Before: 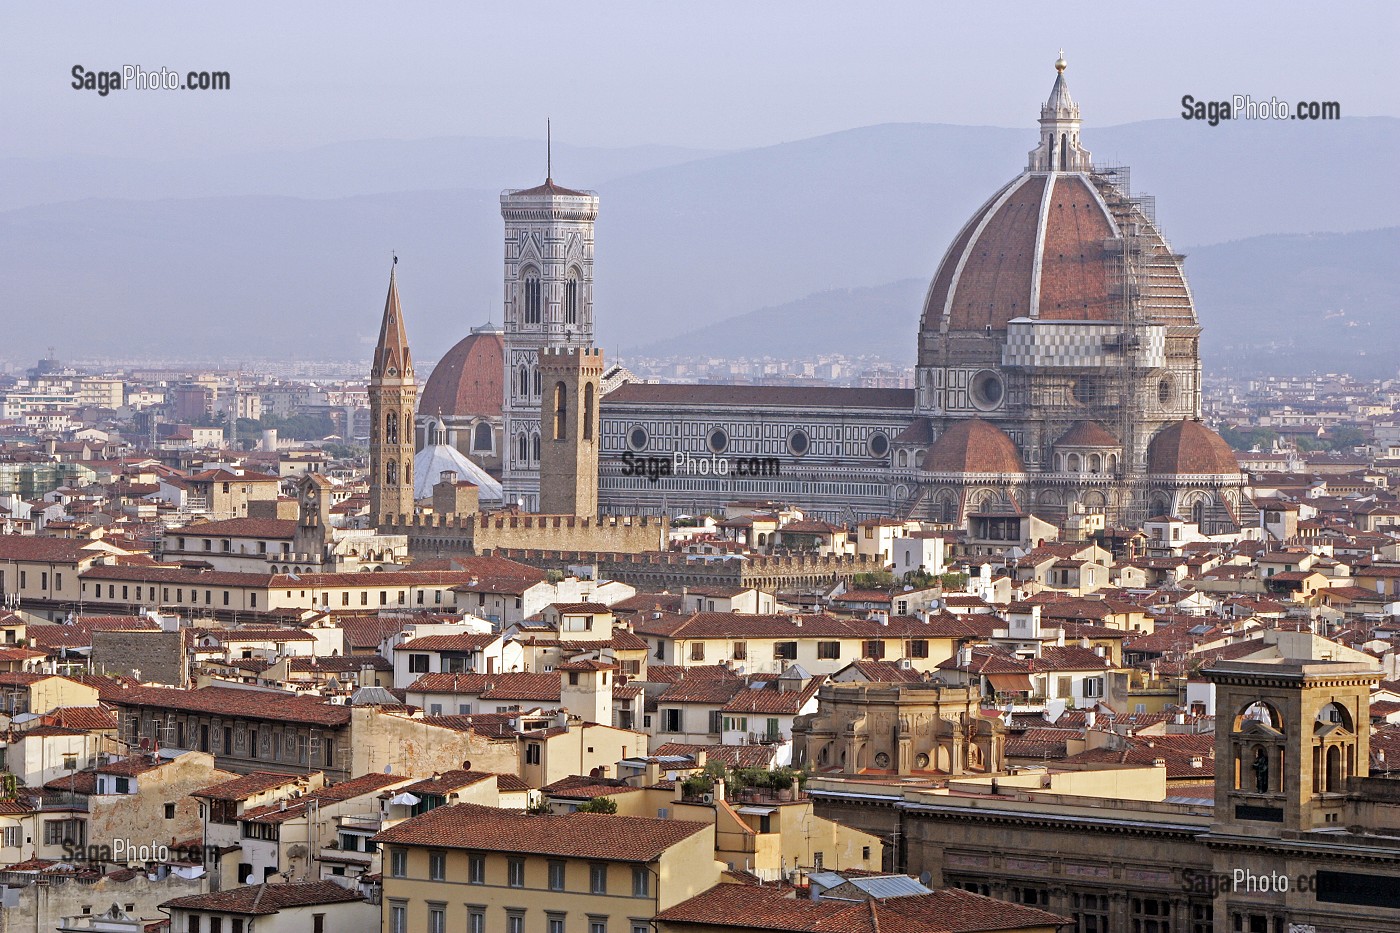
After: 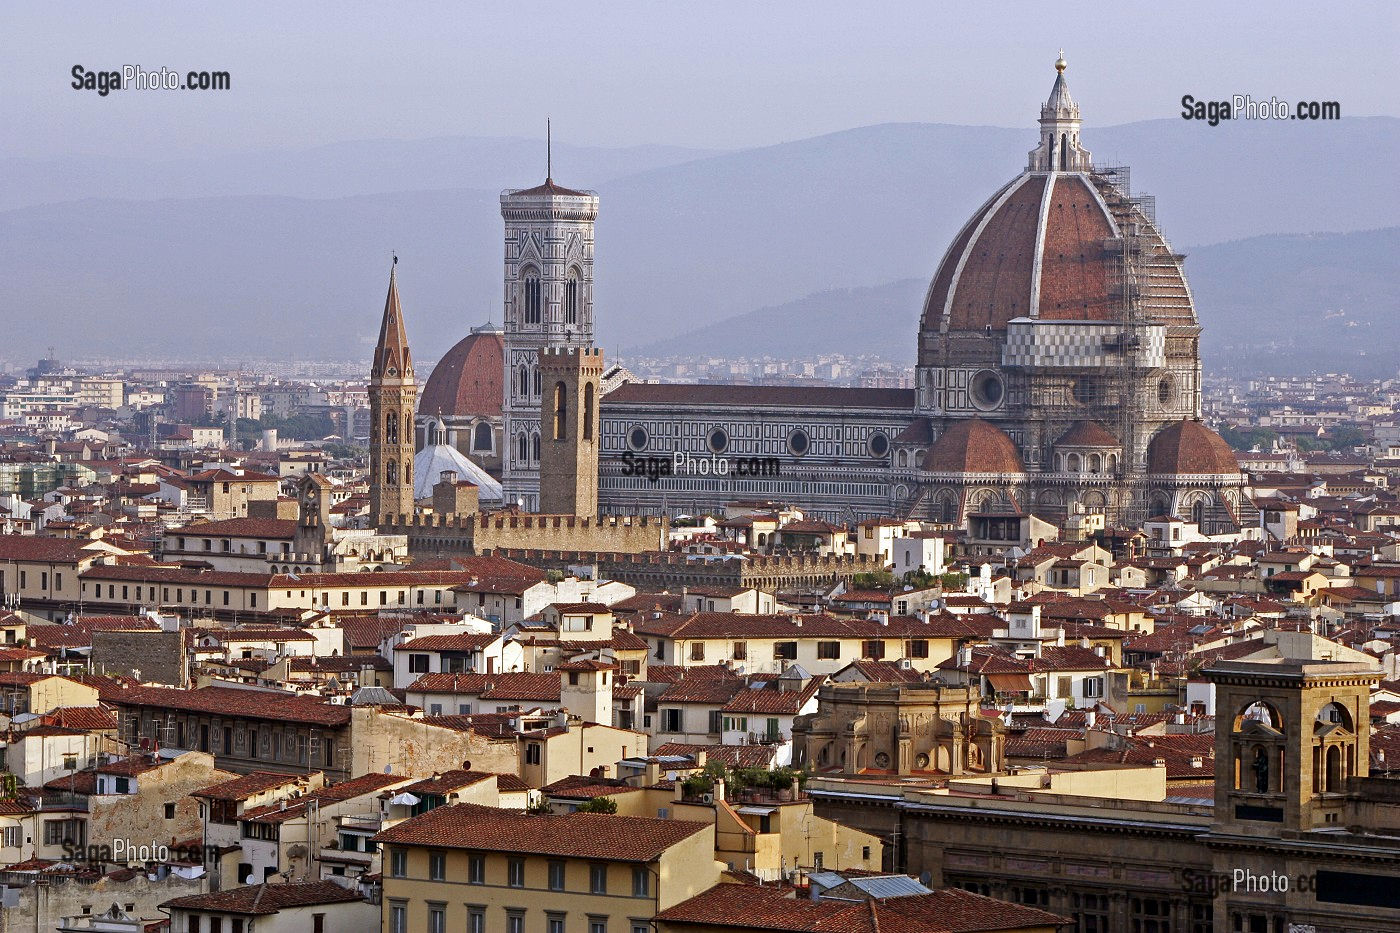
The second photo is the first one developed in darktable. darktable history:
contrast brightness saturation: contrast 0.067, brightness -0.131, saturation 0.054
